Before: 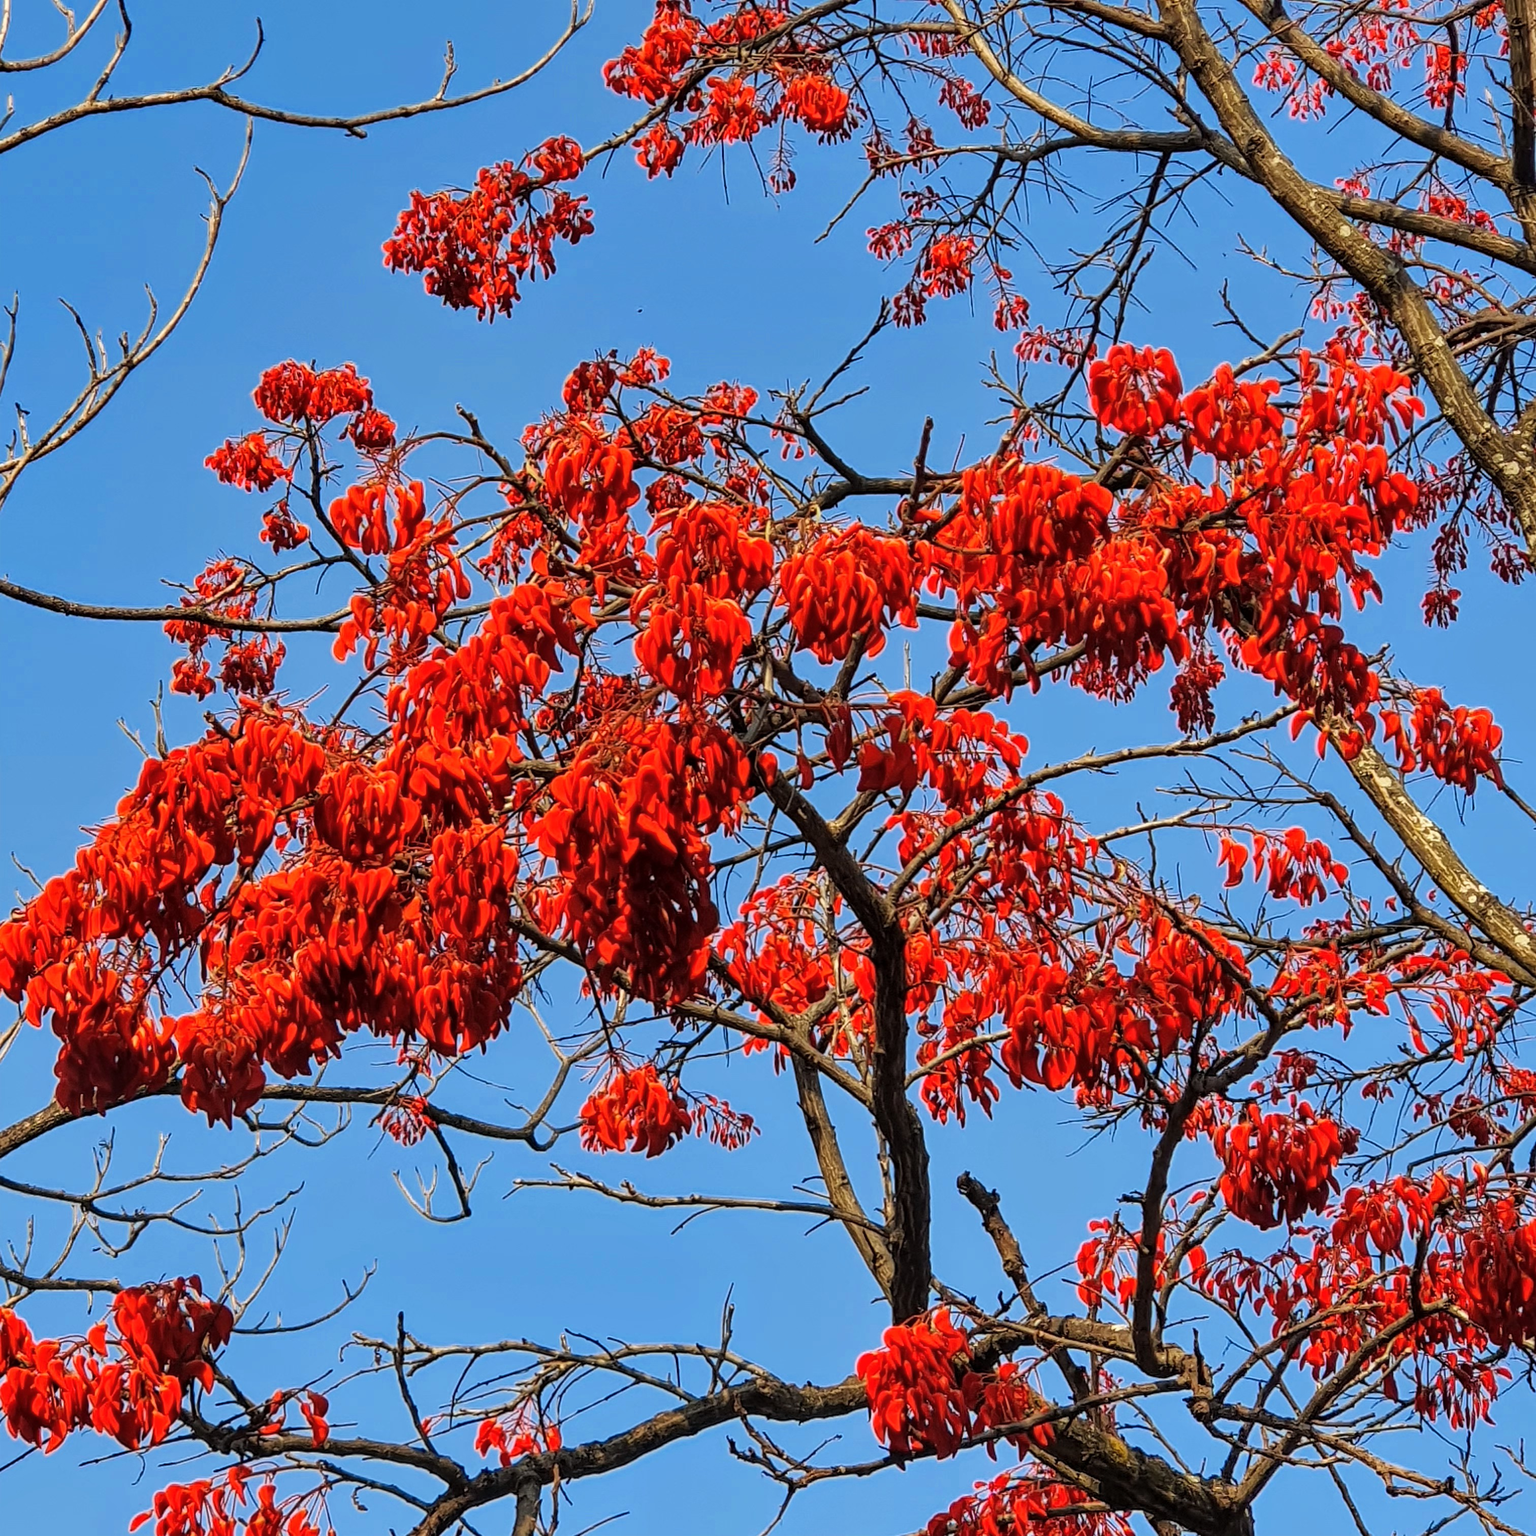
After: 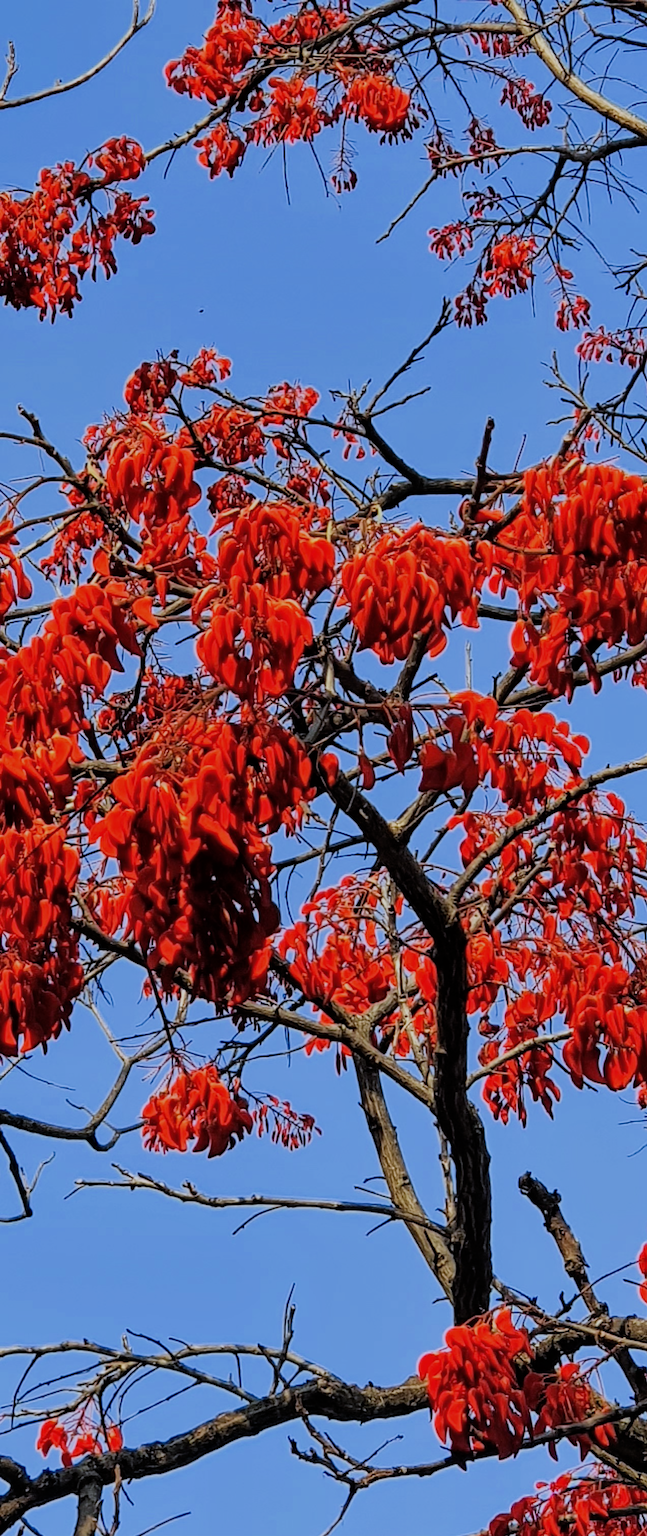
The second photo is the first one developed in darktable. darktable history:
crop: left 28.583%, right 29.231%
filmic rgb: black relative exposure -7.65 EV, white relative exposure 4.56 EV, hardness 3.61, contrast 1.05
white balance: red 0.926, green 1.003, blue 1.133
color zones: mix -62.47%
